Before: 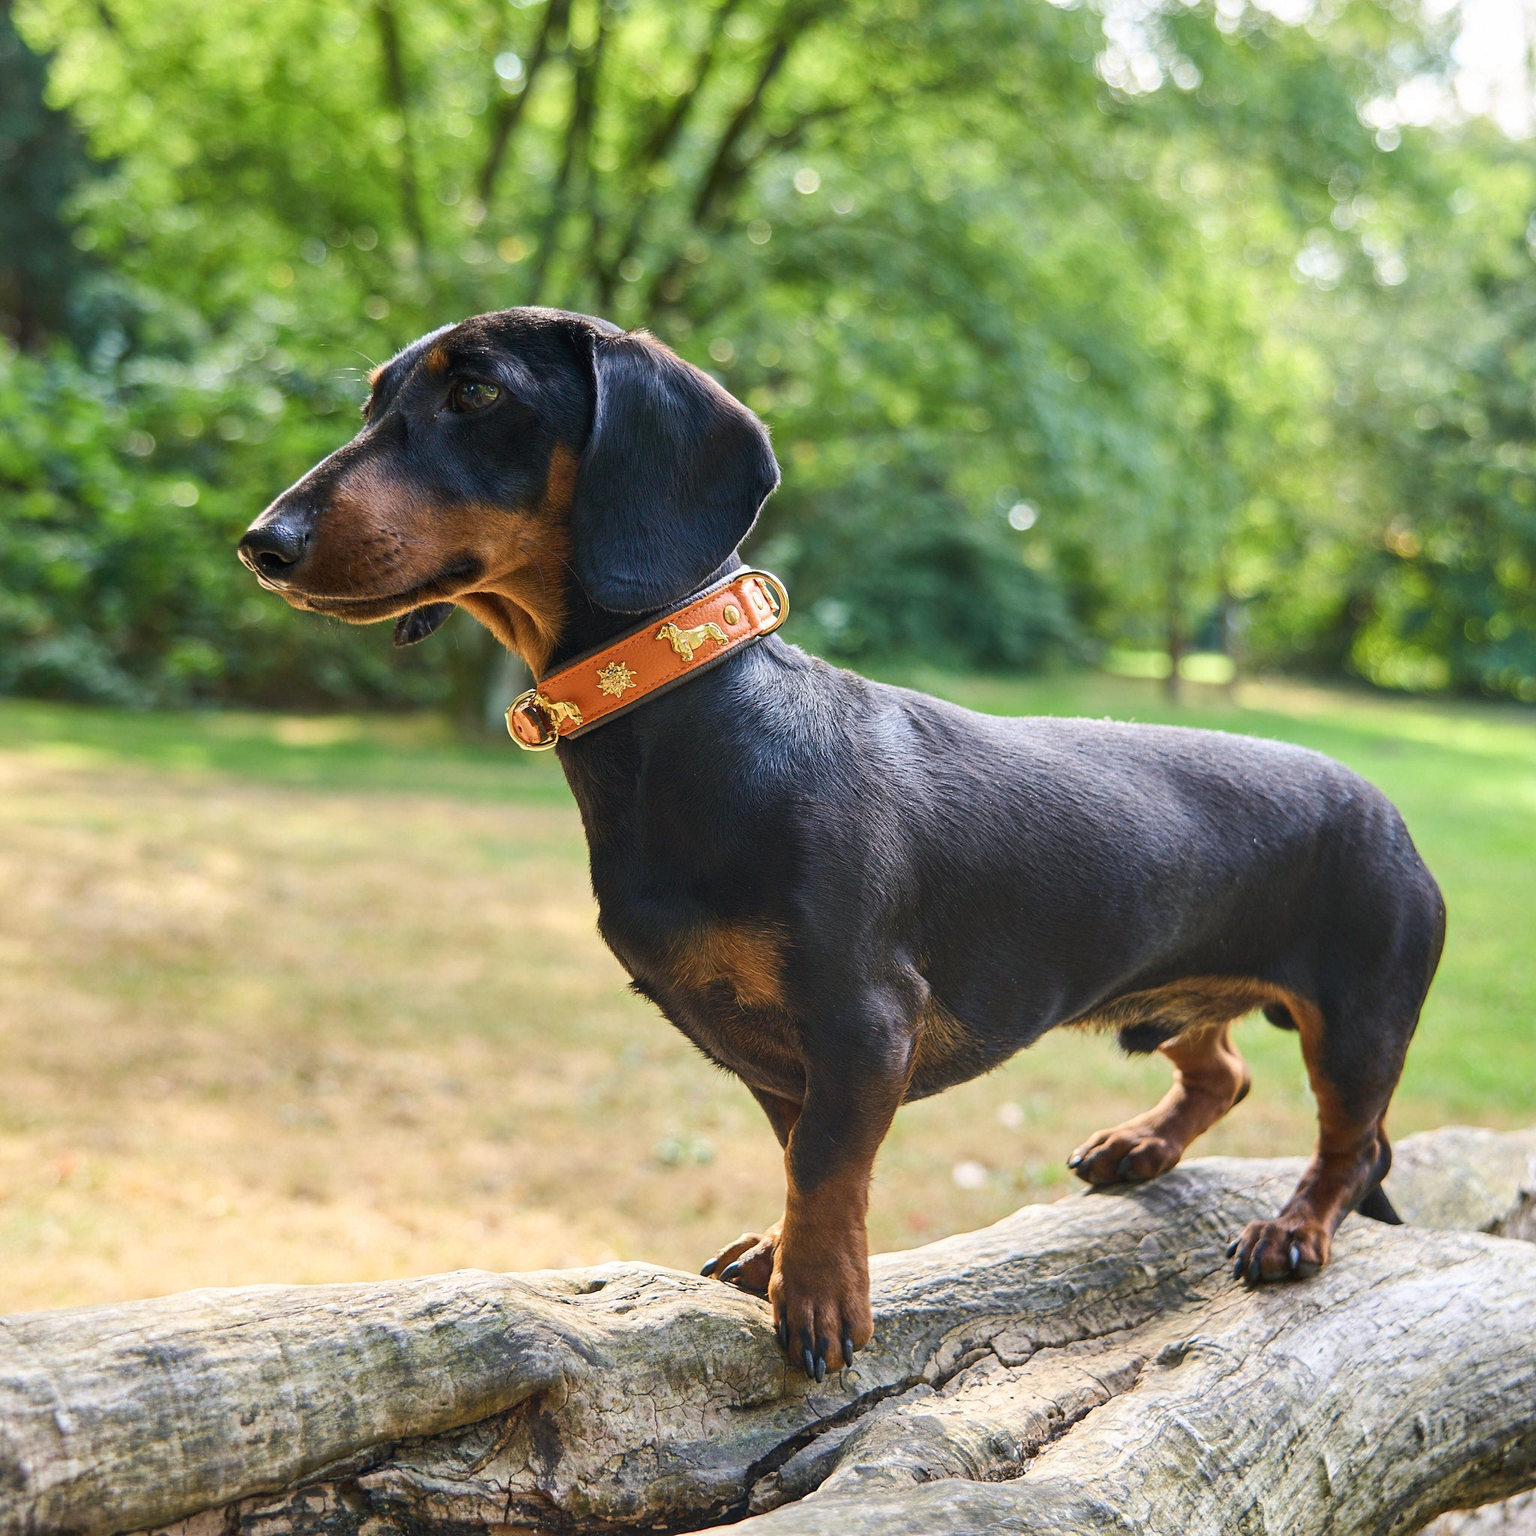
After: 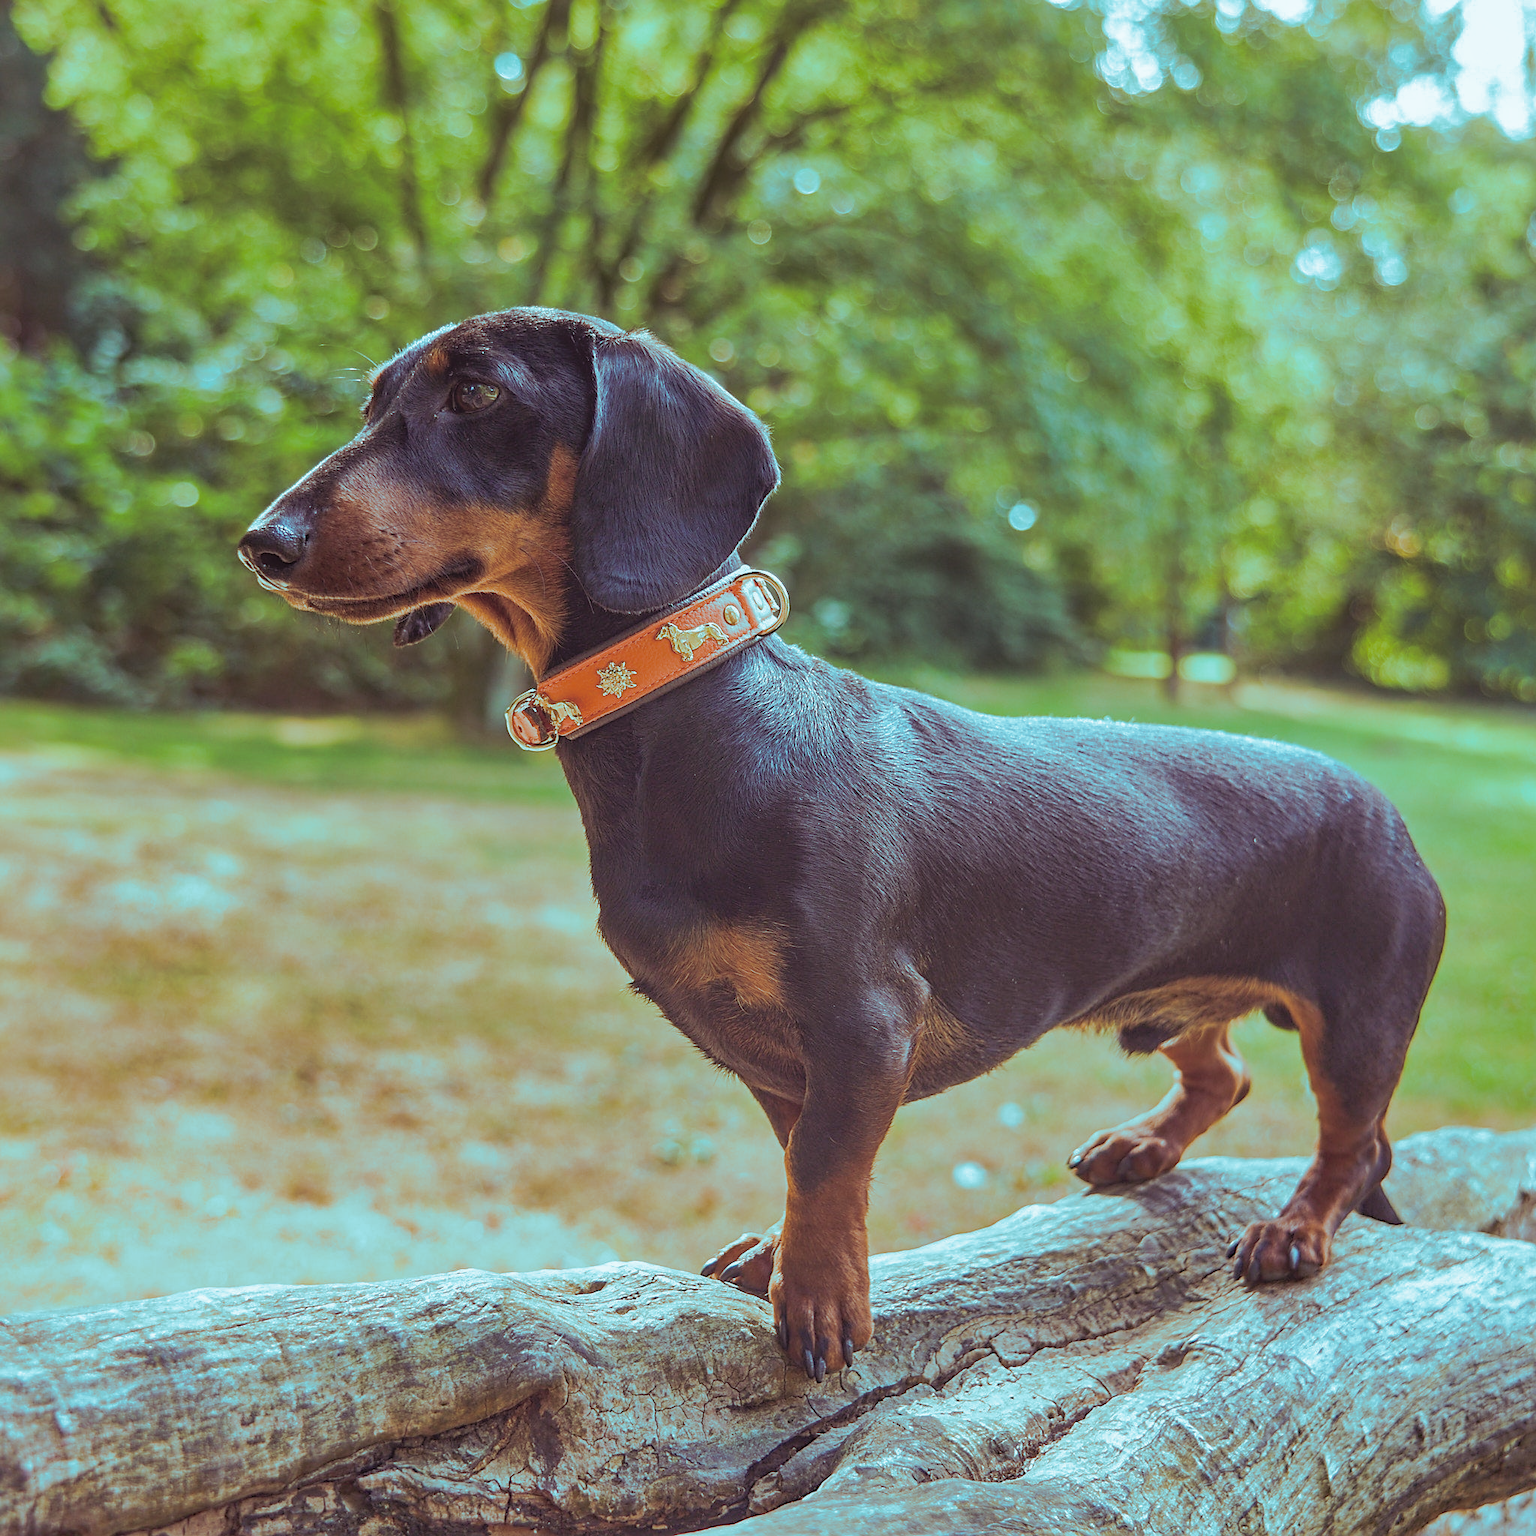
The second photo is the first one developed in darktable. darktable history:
haze removal: compatibility mode true, adaptive false
shadows and highlights: on, module defaults
local contrast: highlights 48%, shadows 0%, detail 100%
sharpen: radius 1.864, amount 0.398, threshold 1.271
split-toning: shadows › hue 327.6°, highlights › hue 198°, highlights › saturation 0.55, balance -21.25, compress 0%
